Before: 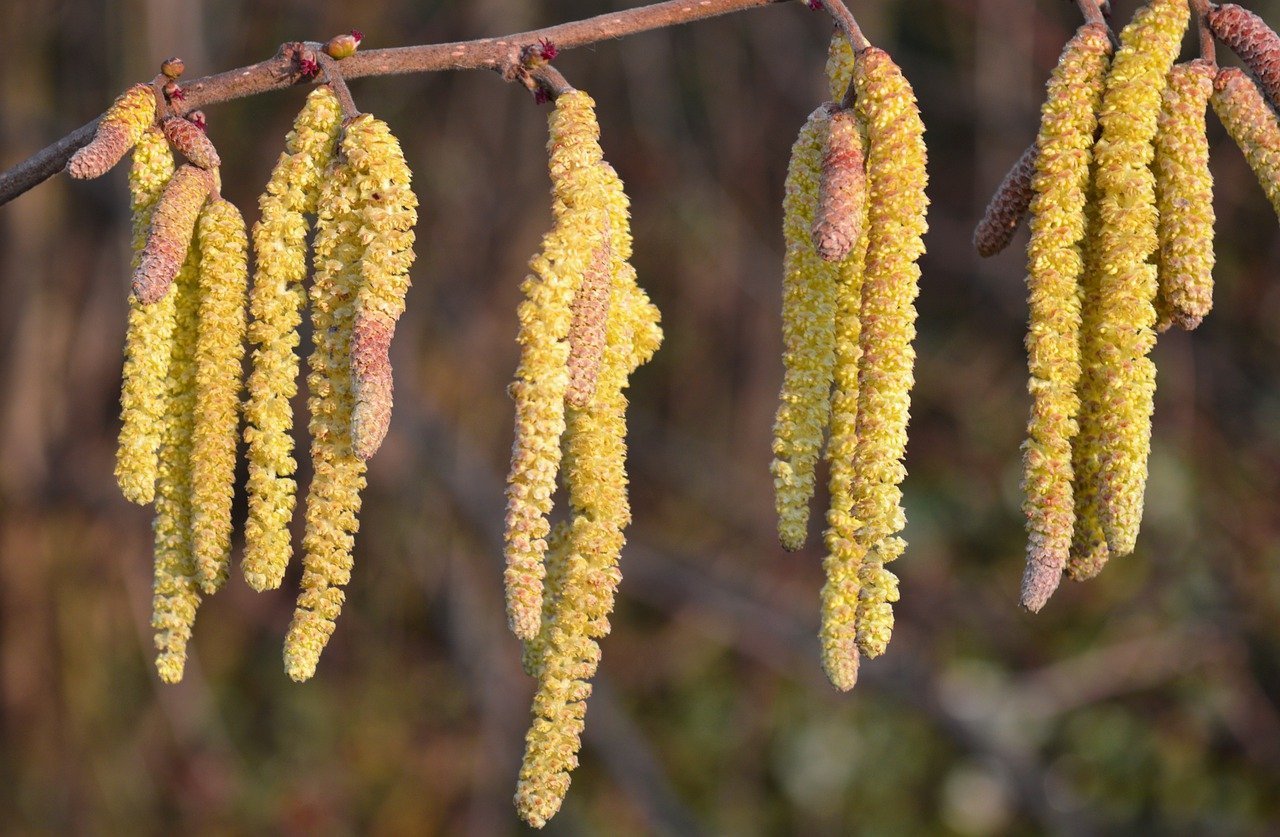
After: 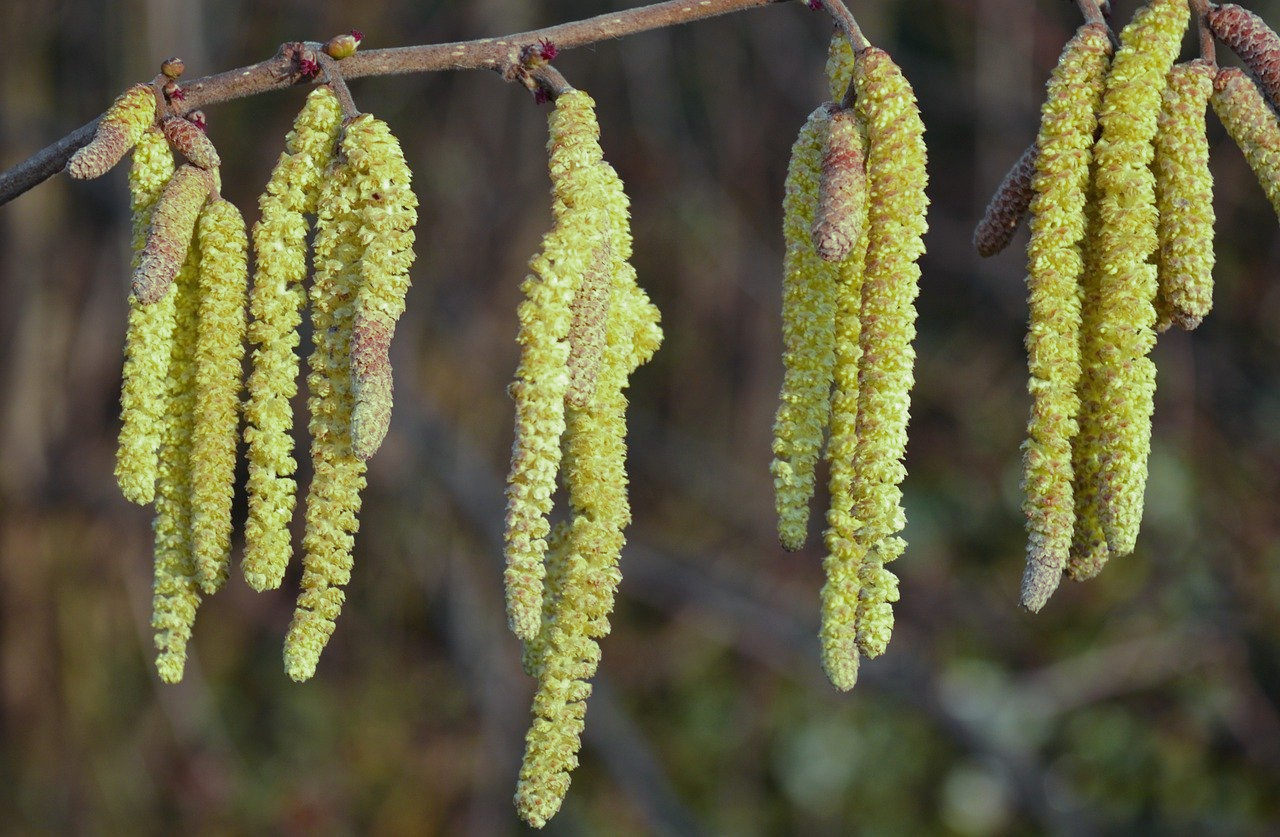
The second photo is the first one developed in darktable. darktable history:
exposure: exposure -0.293 EV, compensate highlight preservation false
split-toning: shadows › hue 290.82°, shadows › saturation 0.34, highlights › saturation 0.38, balance 0, compress 50%
color balance: mode lift, gamma, gain (sRGB), lift [0.997, 0.979, 1.021, 1.011], gamma [1, 1.084, 0.916, 0.998], gain [1, 0.87, 1.13, 1.101], contrast 4.55%, contrast fulcrum 38.24%, output saturation 104.09%
